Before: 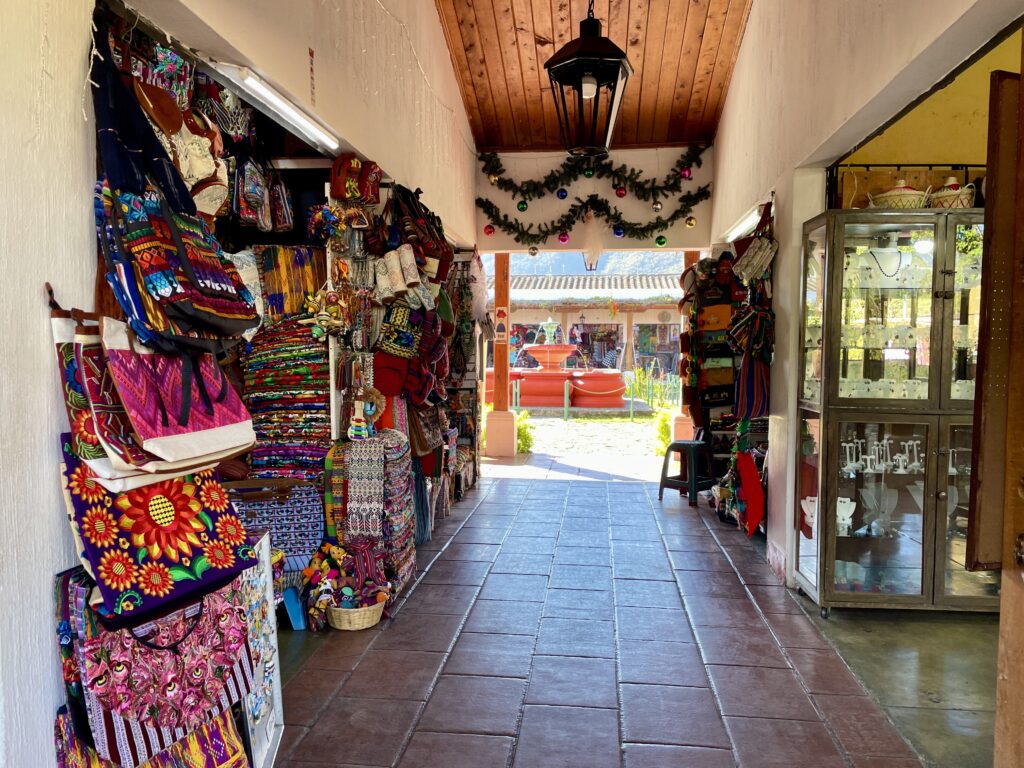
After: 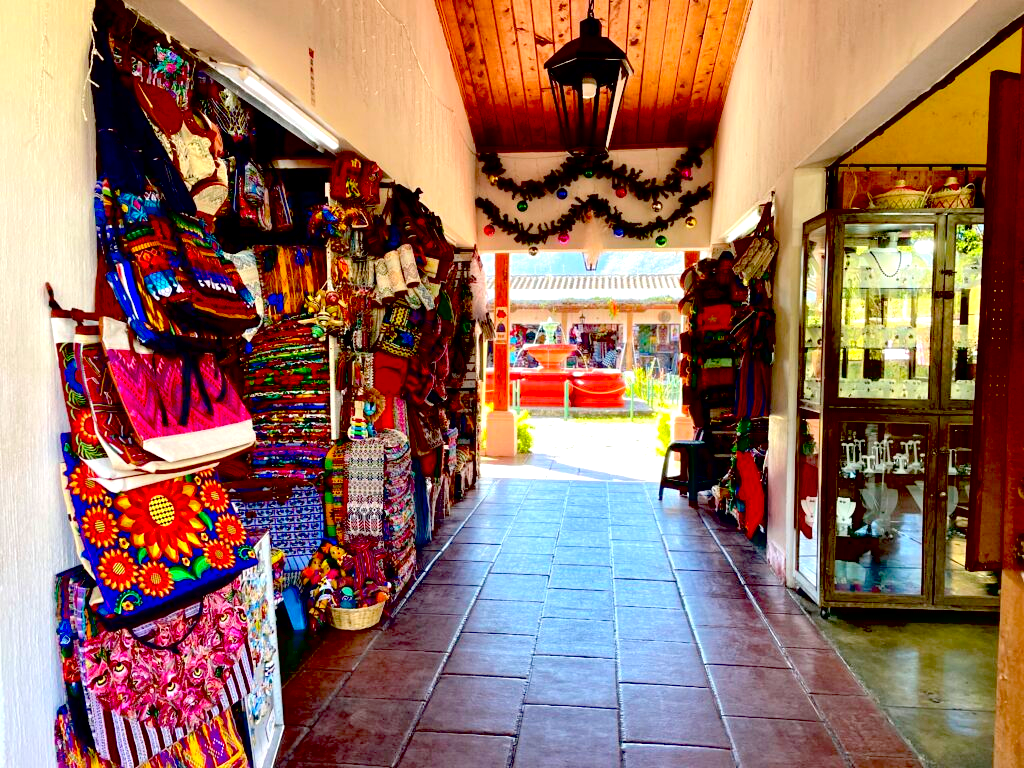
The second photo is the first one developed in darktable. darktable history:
exposure: black level correction 0.041, exposure 0.499 EV, compensate highlight preservation false
contrast brightness saturation: contrast 0.033, brightness 0.06, saturation 0.133
